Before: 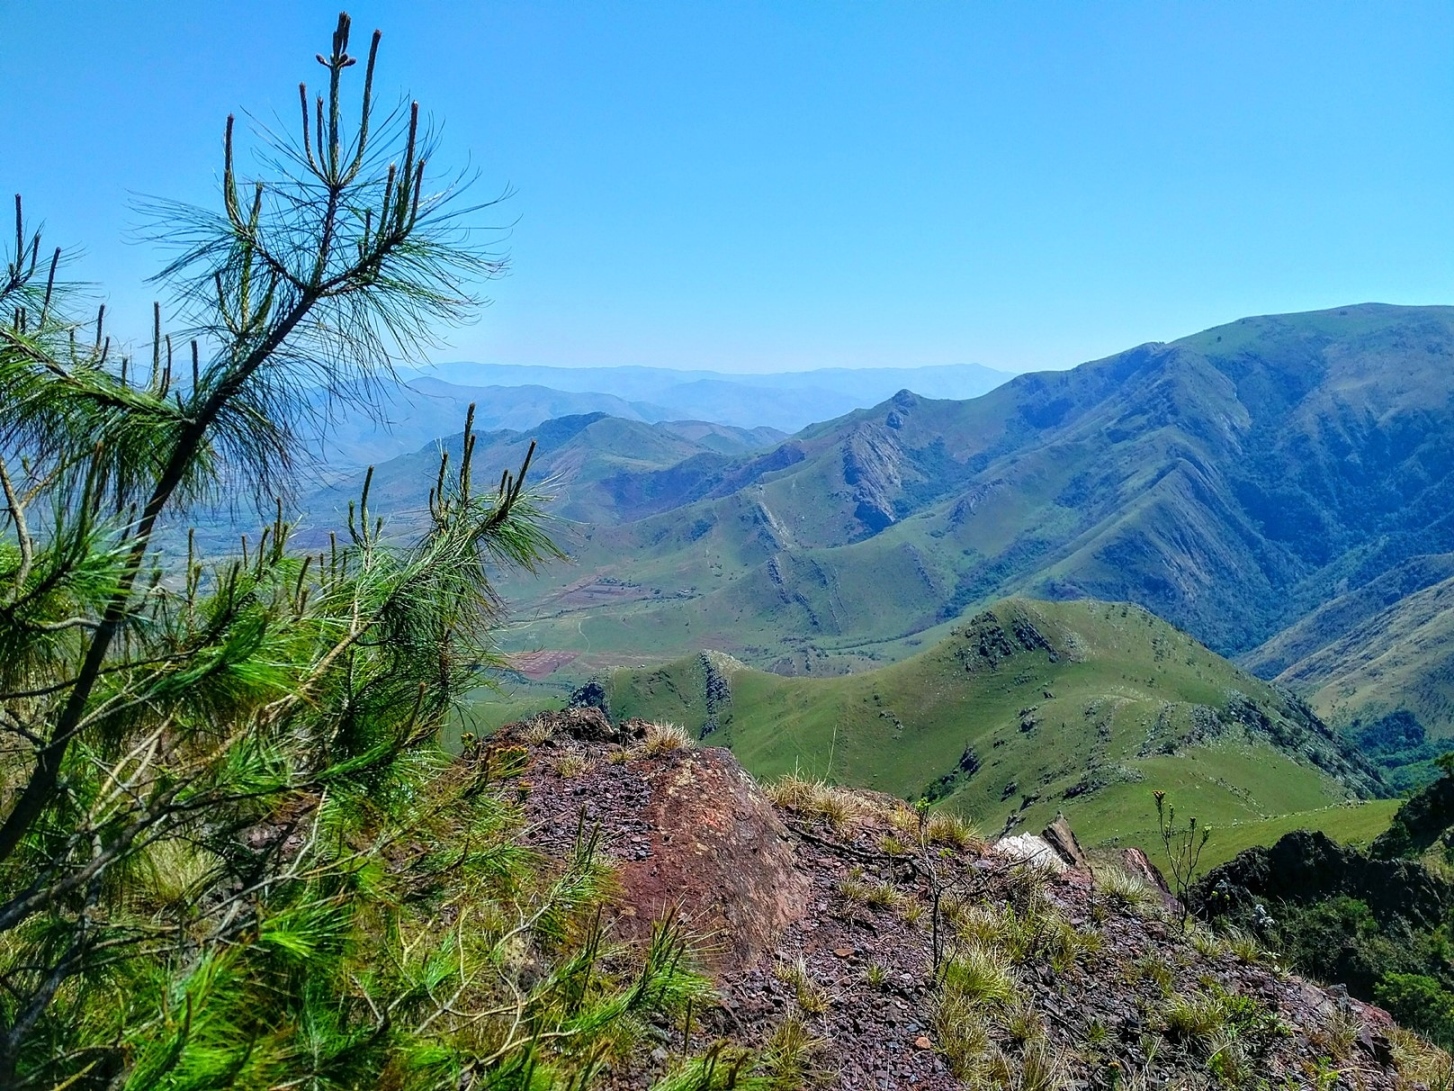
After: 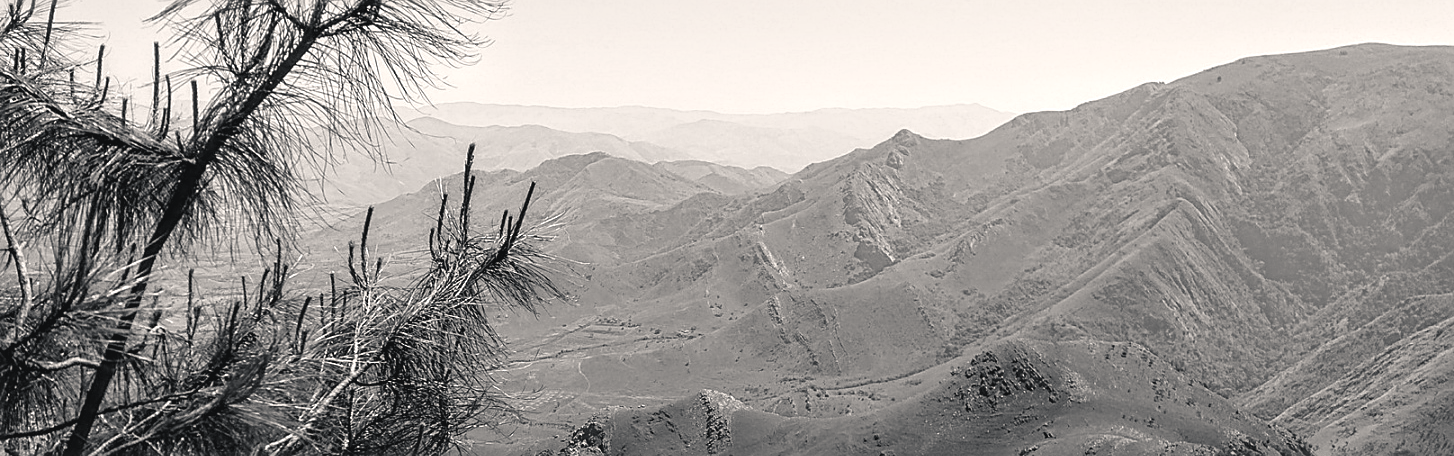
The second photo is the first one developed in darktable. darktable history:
color calibration: output gray [0.246, 0.254, 0.501, 0], gray › normalize channels true, illuminant same as pipeline (D50), adaptation XYZ, x 0.346, y 0.359, gamut compression 0
white balance: red 1.127, blue 0.943
crop and rotate: top 23.84%, bottom 34.294%
tone equalizer: on, module defaults
color balance rgb: shadows lift › chroma 2%, shadows lift › hue 250°, power › hue 326.4°, highlights gain › chroma 2%, highlights gain › hue 64.8°, global offset › luminance 0.5%, global offset › hue 58.8°, perceptual saturation grading › highlights -25%, perceptual saturation grading › shadows 30%, global vibrance 15%
exposure: black level correction 0.001, exposure 0.5 EV, compensate exposure bias true, compensate highlight preservation false
sharpen: on, module defaults
